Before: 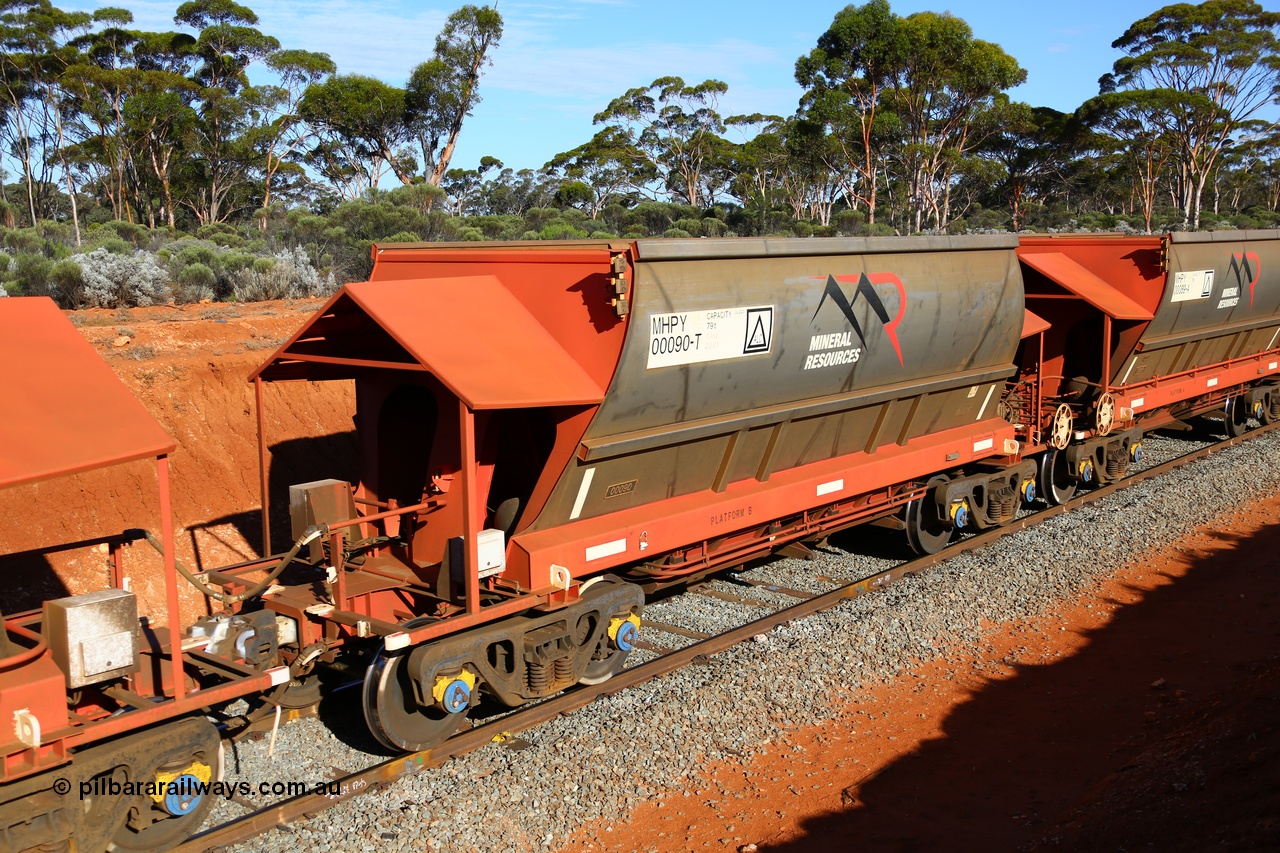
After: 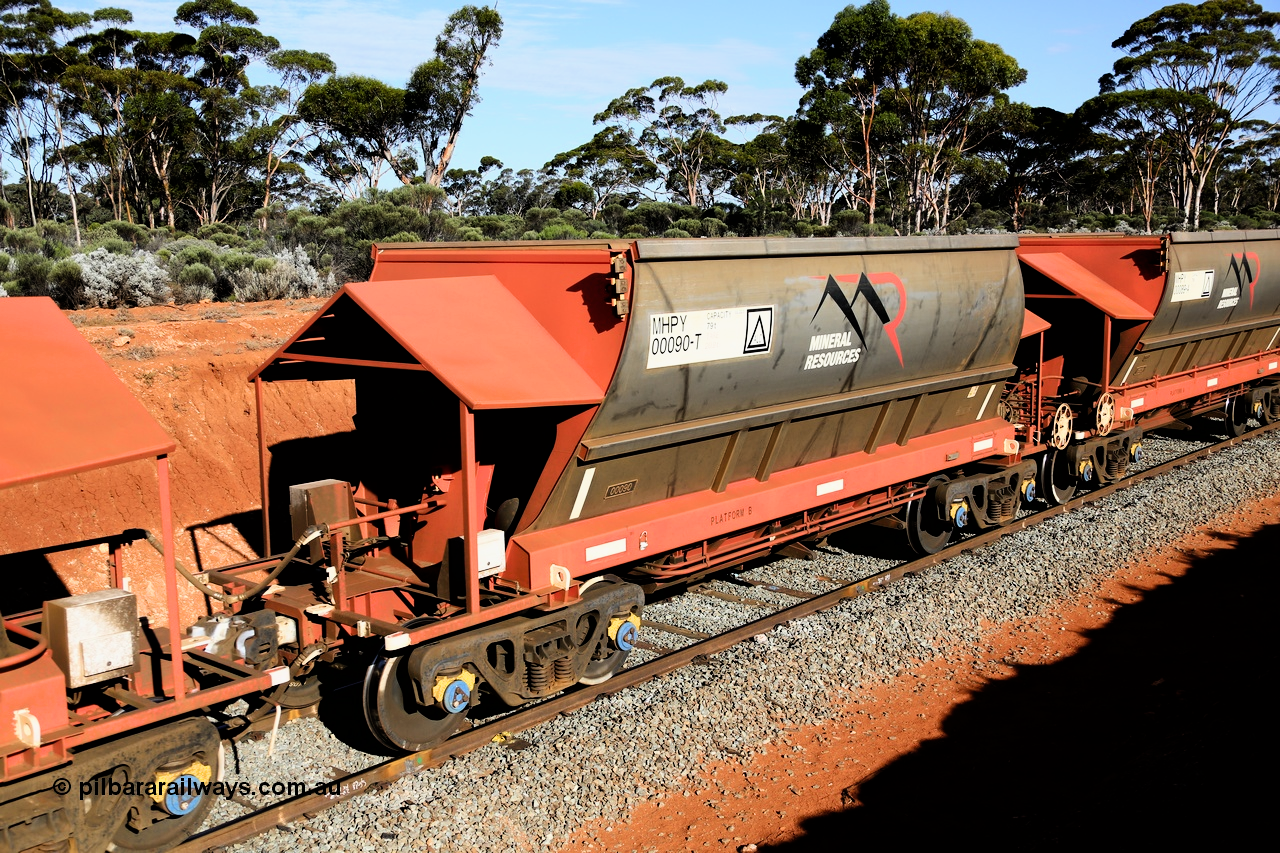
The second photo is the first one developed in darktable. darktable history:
filmic rgb: black relative exposure -5.42 EV, white relative exposure 2.88 EV, threshold 5.99 EV, dynamic range scaling -37.9%, hardness 3.98, contrast 1.588, highlights saturation mix -0.512%, enable highlight reconstruction true
